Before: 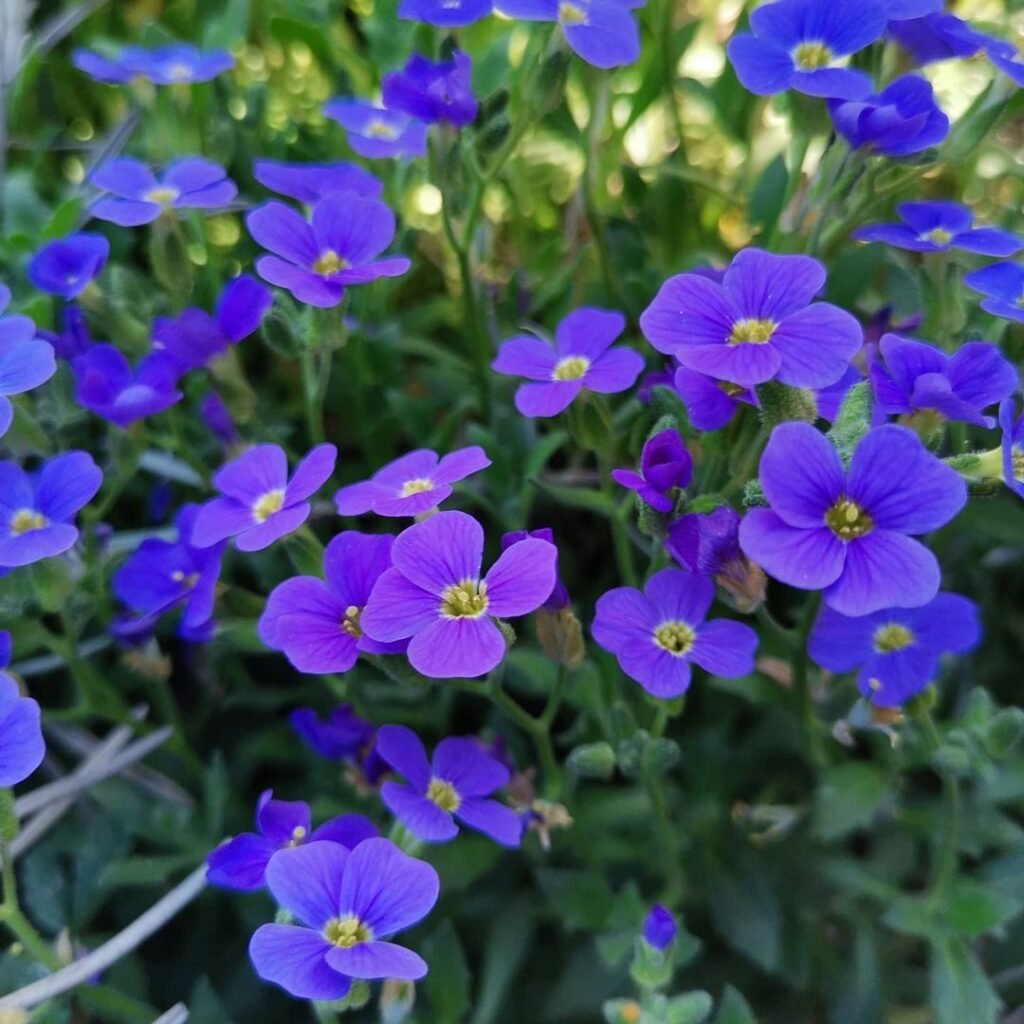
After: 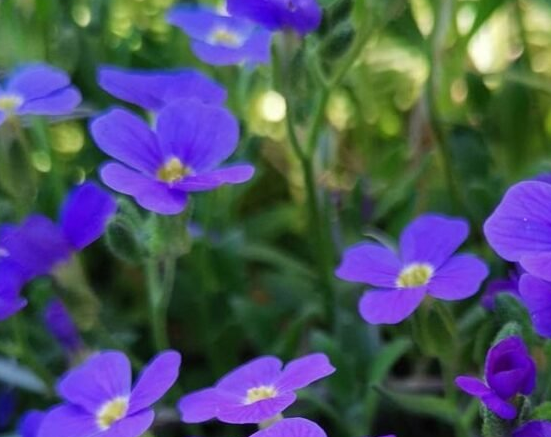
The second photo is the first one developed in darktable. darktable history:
crop: left 15.329%, top 9.105%, right 30.797%, bottom 48.143%
exposure: compensate exposure bias true, compensate highlight preservation false
